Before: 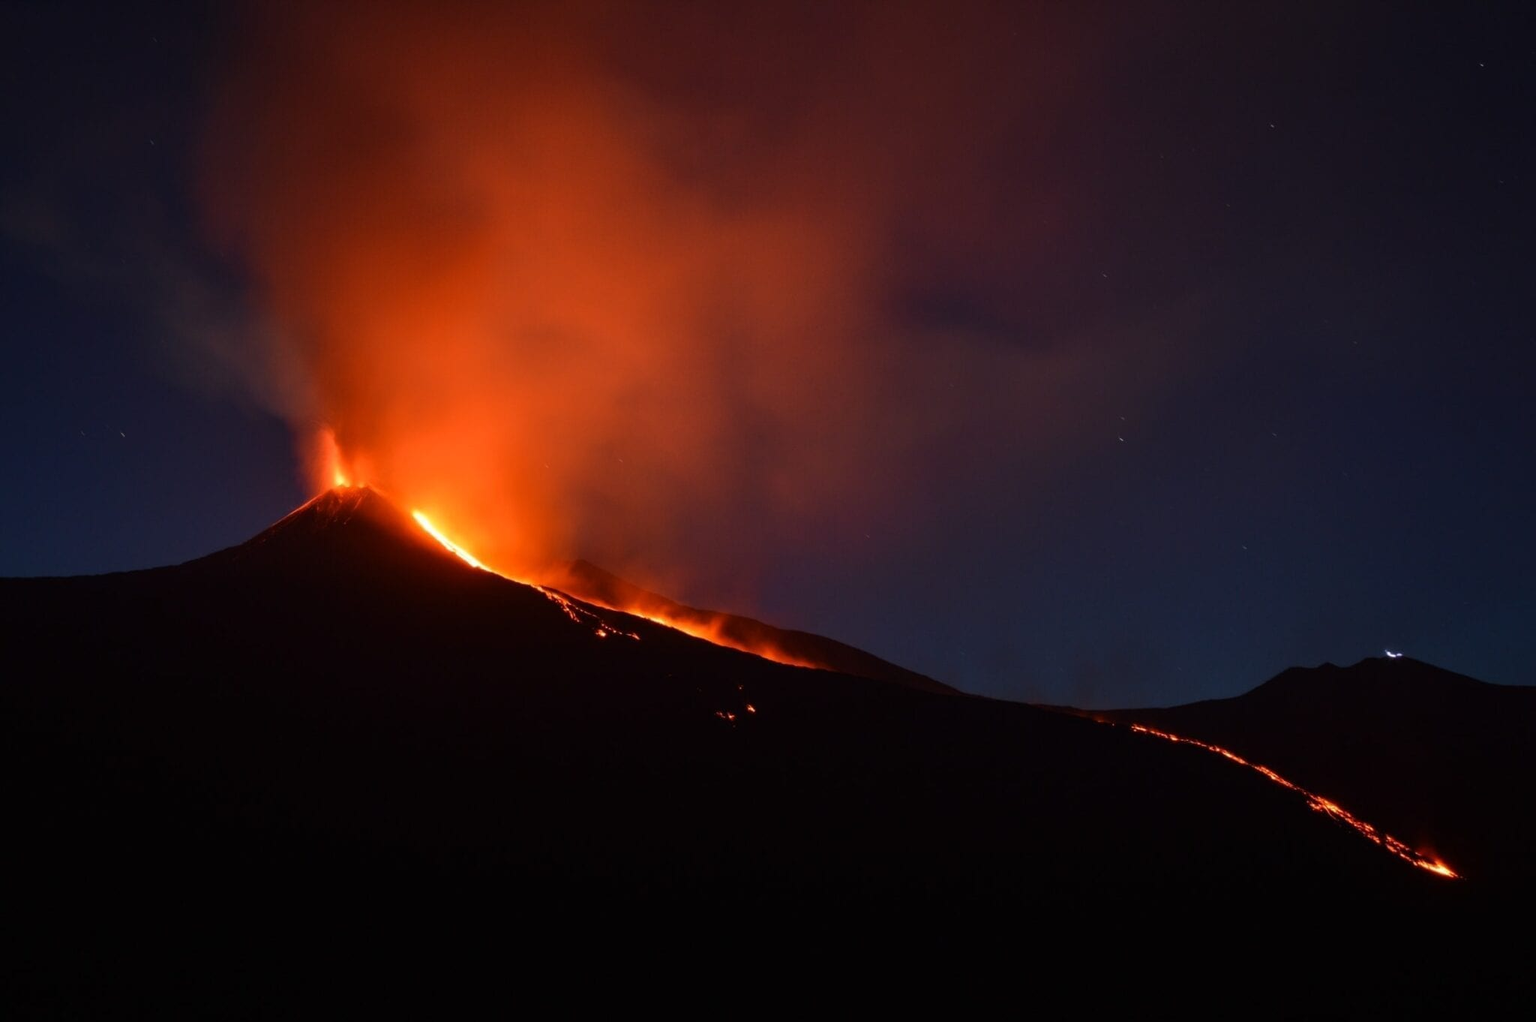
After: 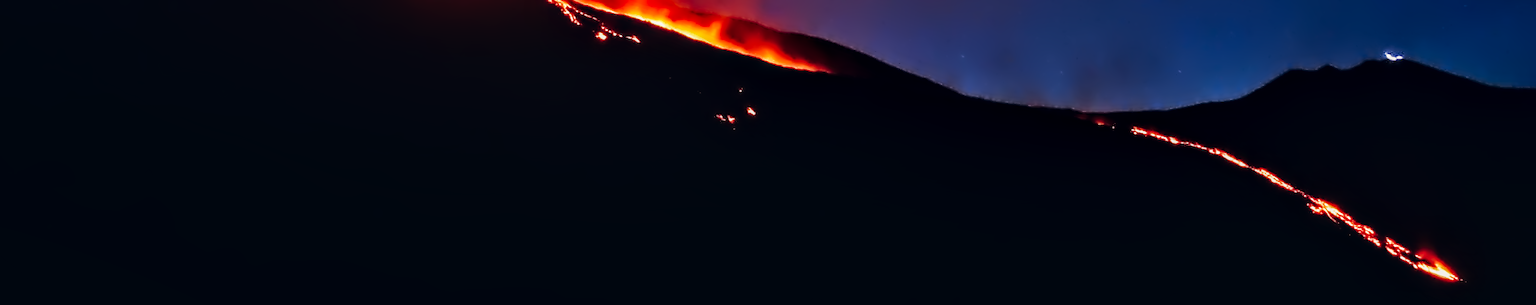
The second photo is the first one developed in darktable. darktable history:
crop and rotate: top 58.518%, bottom 11.557%
sharpen: on, module defaults
local contrast: on, module defaults
contrast equalizer: octaves 7, y [[0.5, 0.542, 0.583, 0.625, 0.667, 0.708], [0.5 ×6], [0.5 ×6], [0, 0.033, 0.067, 0.1, 0.133, 0.167], [0, 0.05, 0.1, 0.15, 0.2, 0.25]]
base curve: curves: ch0 [(0, 0) (0.007, 0.004) (0.027, 0.03) (0.046, 0.07) (0.207, 0.54) (0.442, 0.872) (0.673, 0.972) (1, 1)], preserve colors none
tone equalizer: on, module defaults
color correction: highlights a* 0.449, highlights b* 2.71, shadows a* -1.42, shadows b* -4.45
shadows and highlights: on, module defaults
